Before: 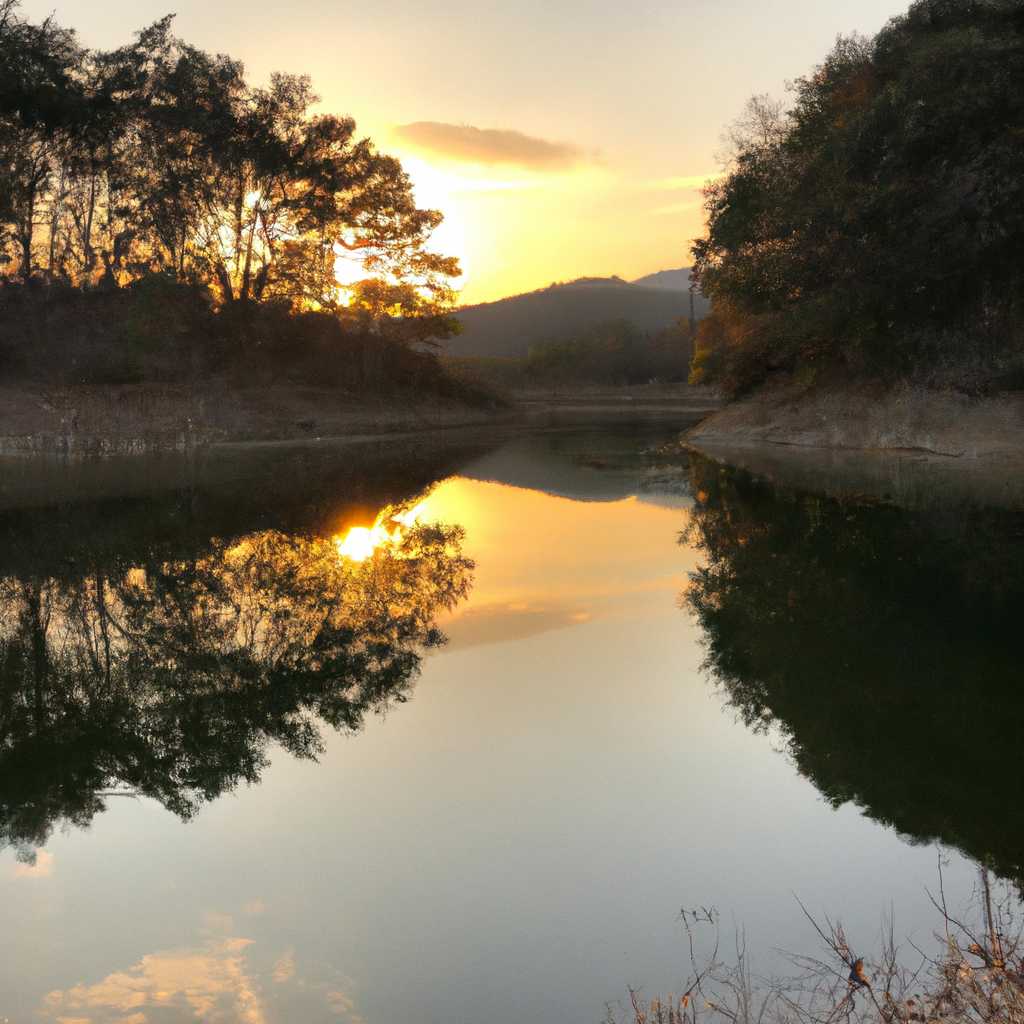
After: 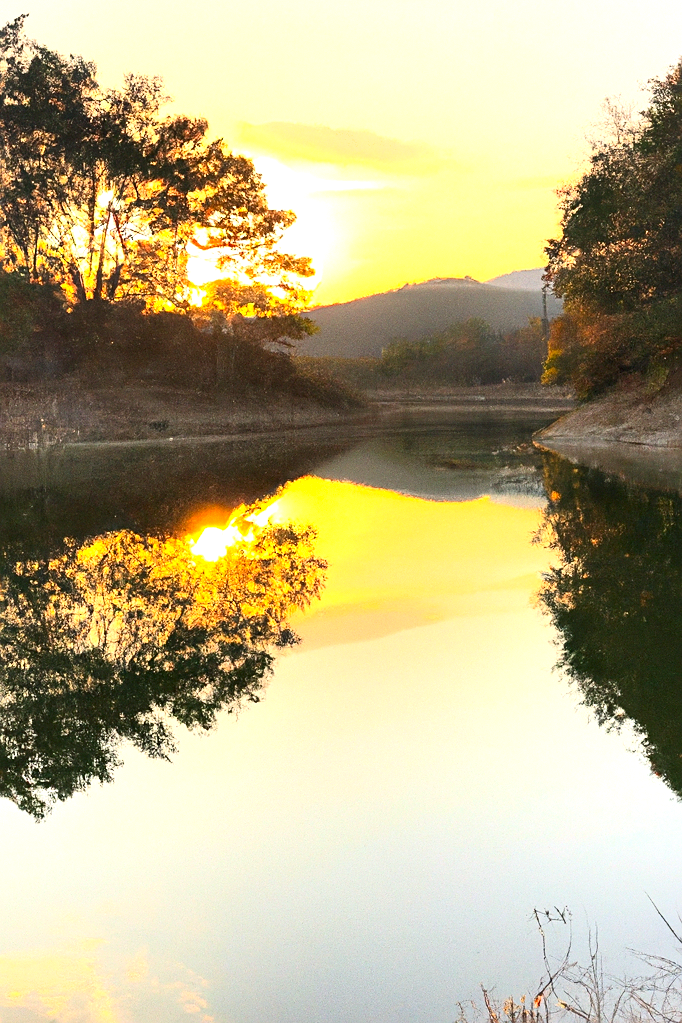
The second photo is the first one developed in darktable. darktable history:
sharpen: on, module defaults
shadows and highlights: shadows 32, highlights -32, soften with gaussian
exposure: black level correction 0, exposure 1.015 EV, compensate exposure bias true, compensate highlight preservation false
crop and rotate: left 14.385%, right 18.948%
contrast brightness saturation: contrast 0.23, brightness 0.1, saturation 0.29
